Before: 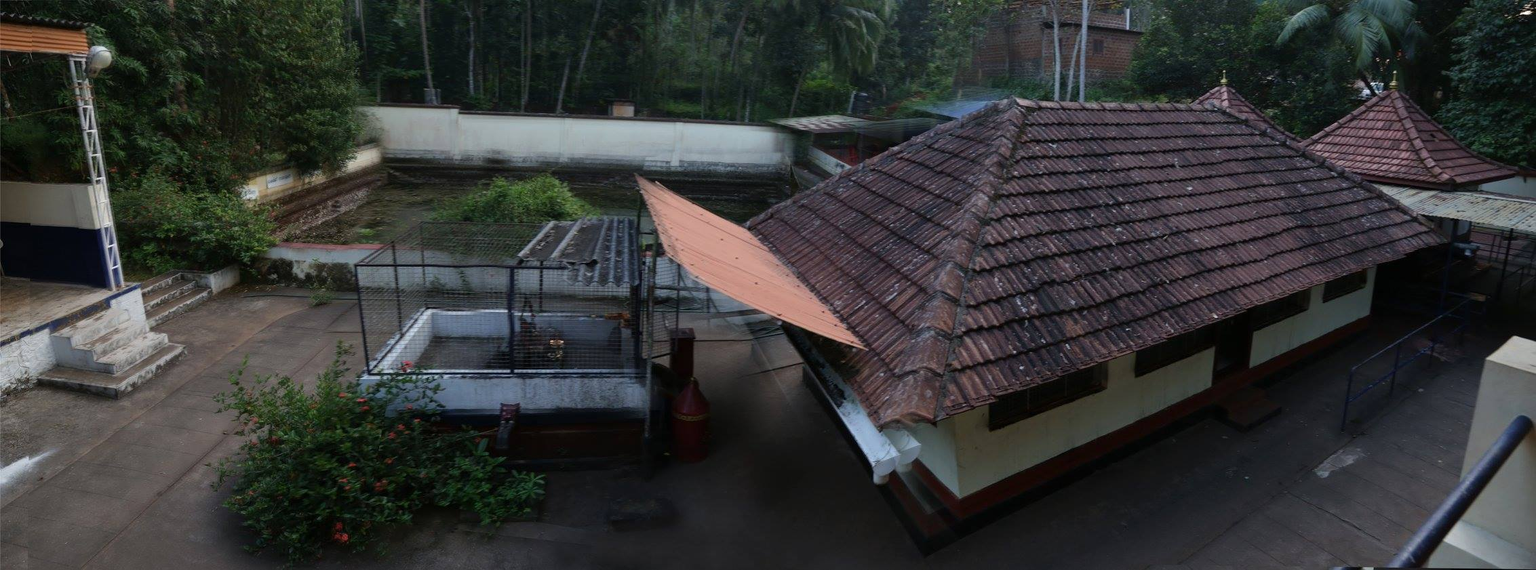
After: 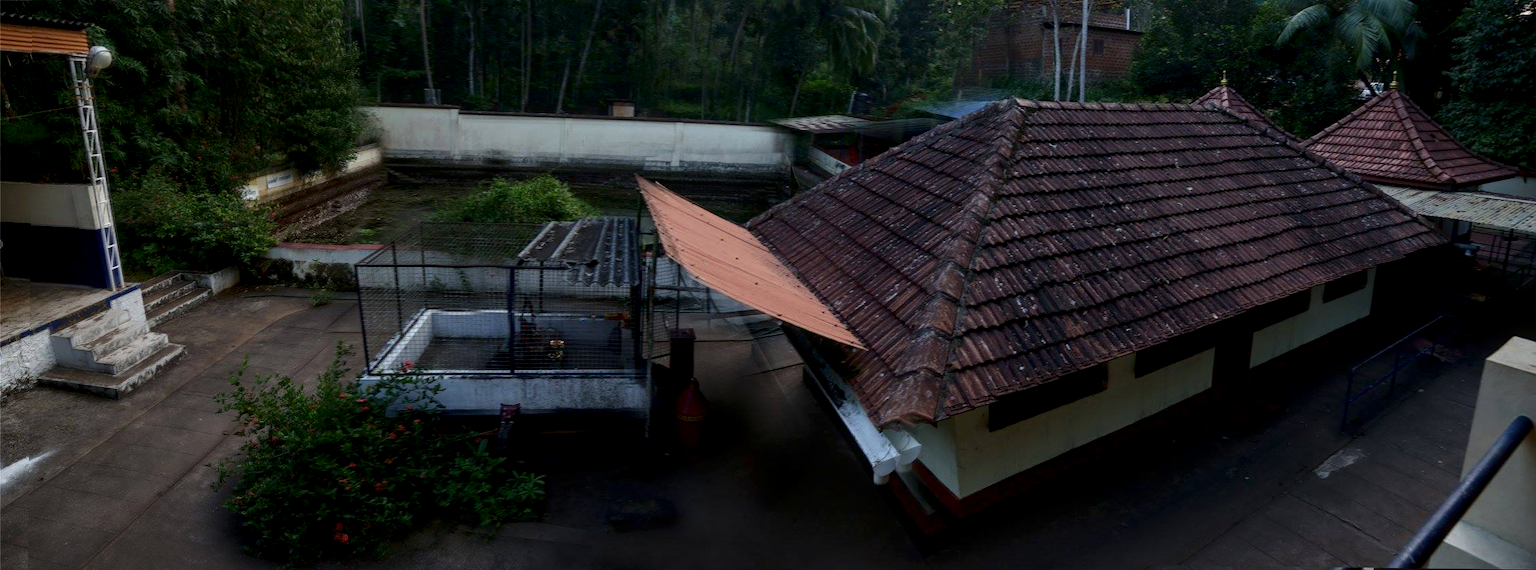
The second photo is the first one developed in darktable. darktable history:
local contrast: detail 130%
contrast brightness saturation: brightness -0.2, saturation 0.08
